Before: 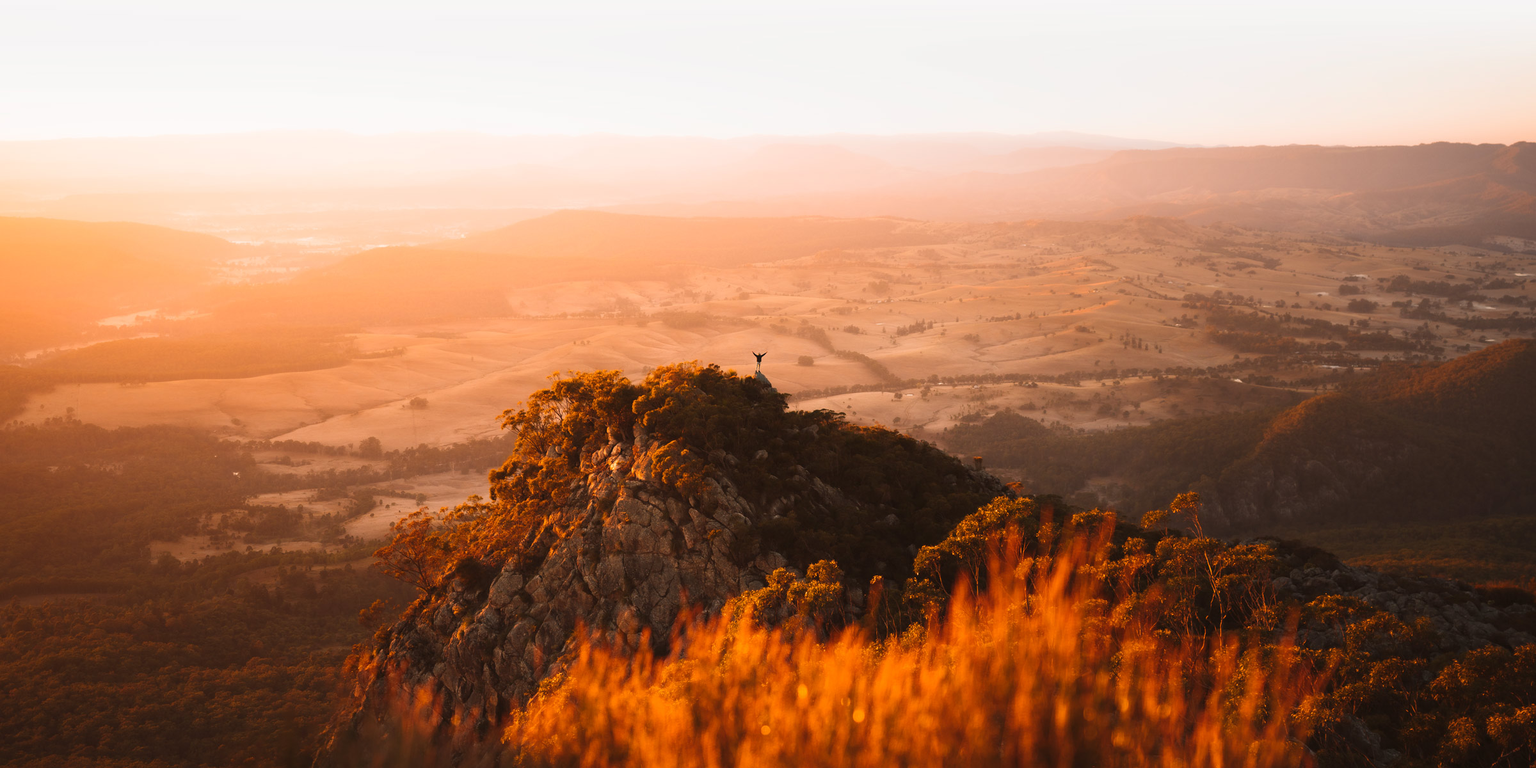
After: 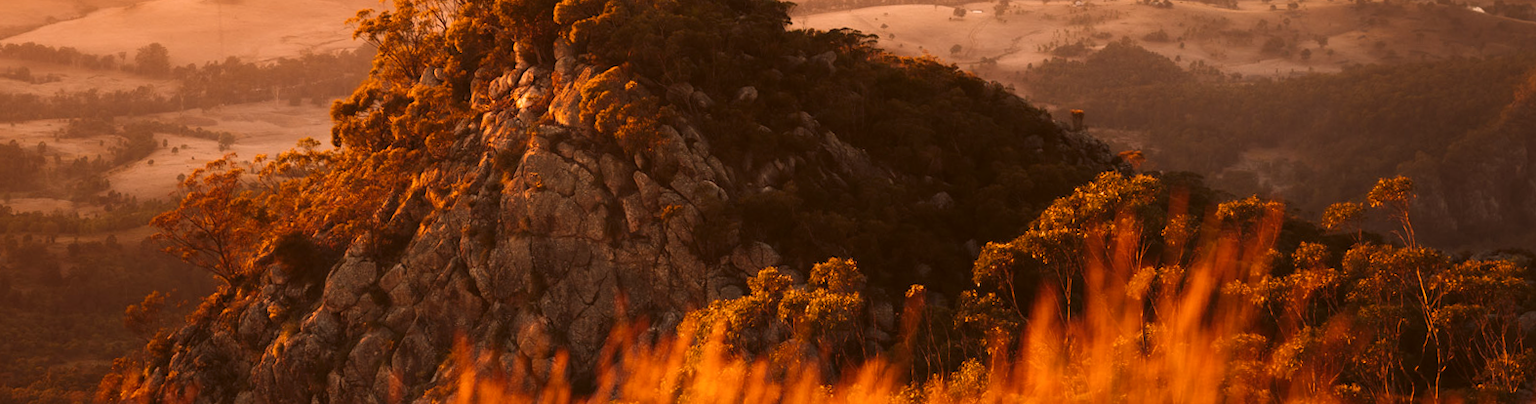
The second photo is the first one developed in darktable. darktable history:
crop: left 18.091%, top 51.13%, right 17.525%, bottom 16.85%
color correction: highlights a* 6.27, highlights b* 8.19, shadows a* 5.94, shadows b* 7.23, saturation 0.9
rotate and perspective: rotation 2.27°, automatic cropping off
